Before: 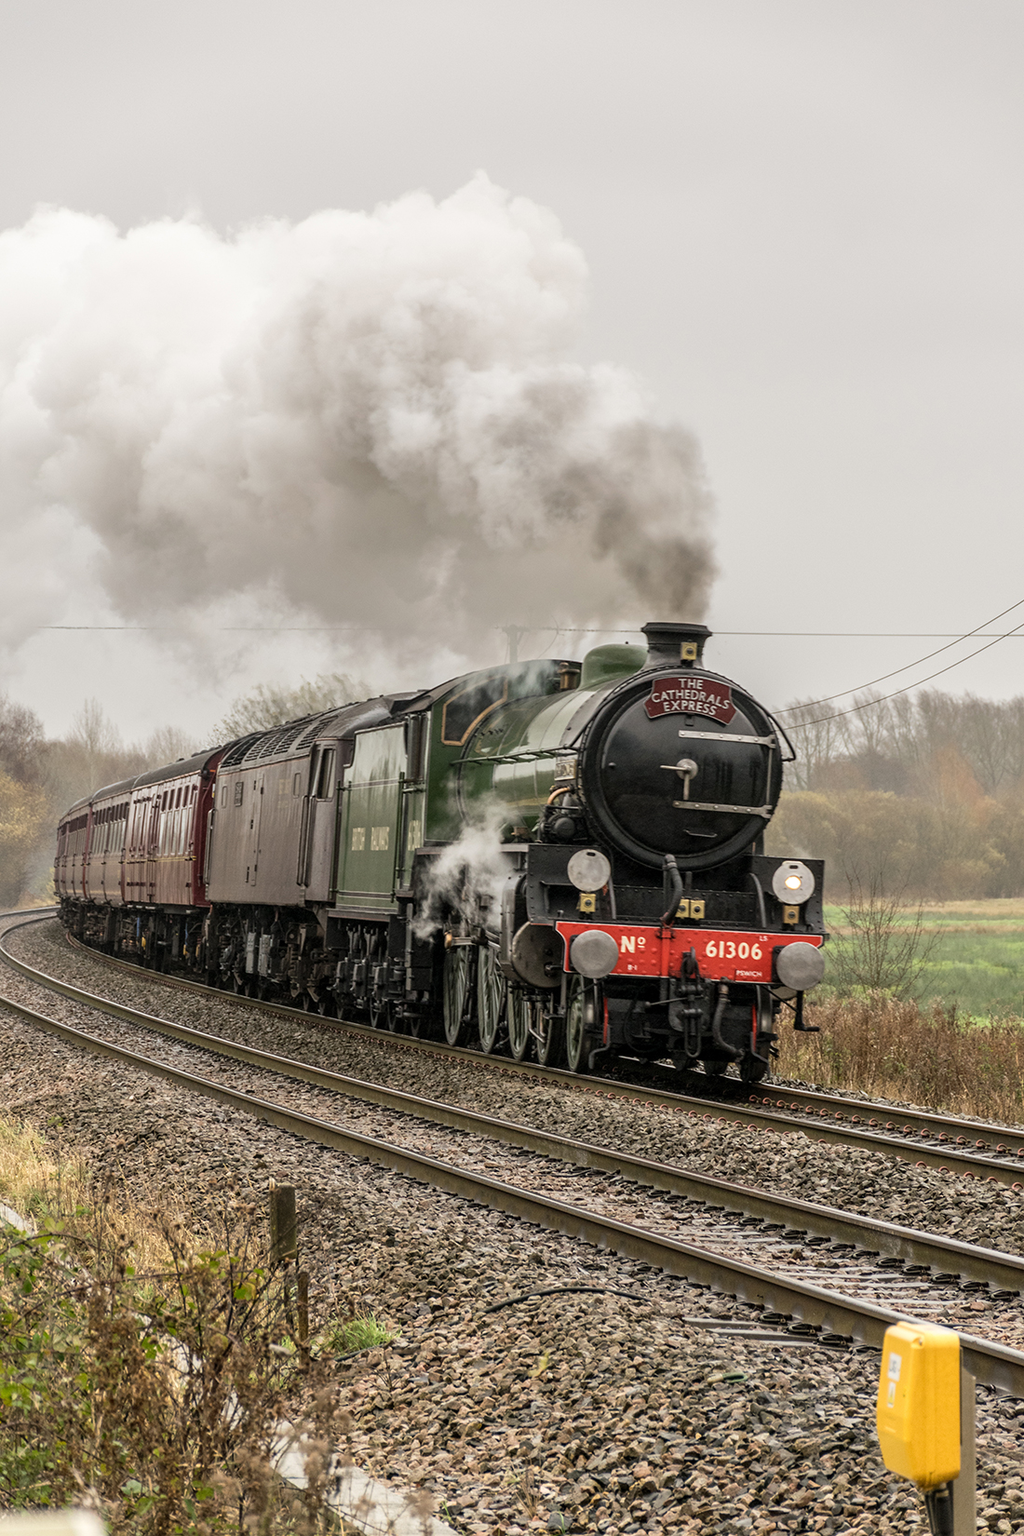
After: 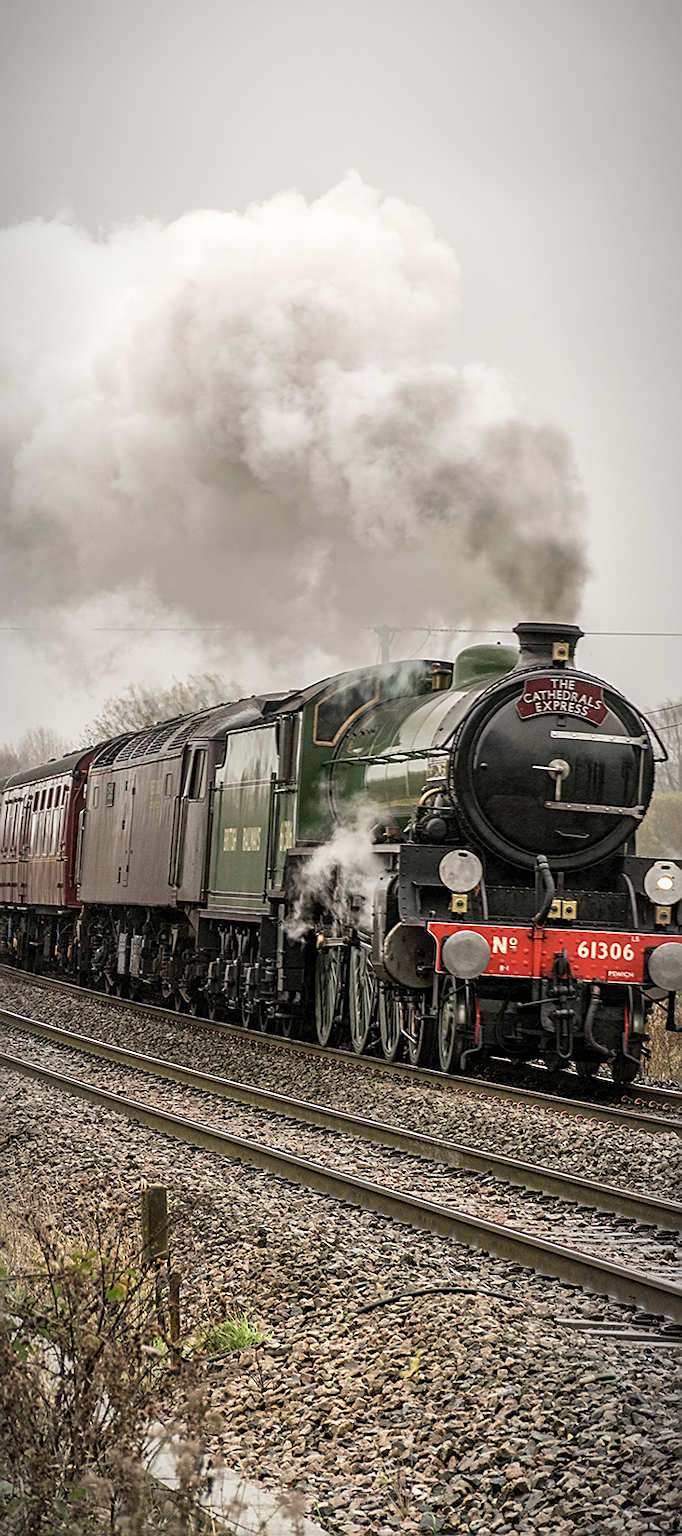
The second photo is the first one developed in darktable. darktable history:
vignetting: fall-off radius 59.73%, automatic ratio true
crop and rotate: left 12.583%, right 20.771%
exposure: exposure 0.127 EV, compensate exposure bias true, compensate highlight preservation false
sharpen: on, module defaults
